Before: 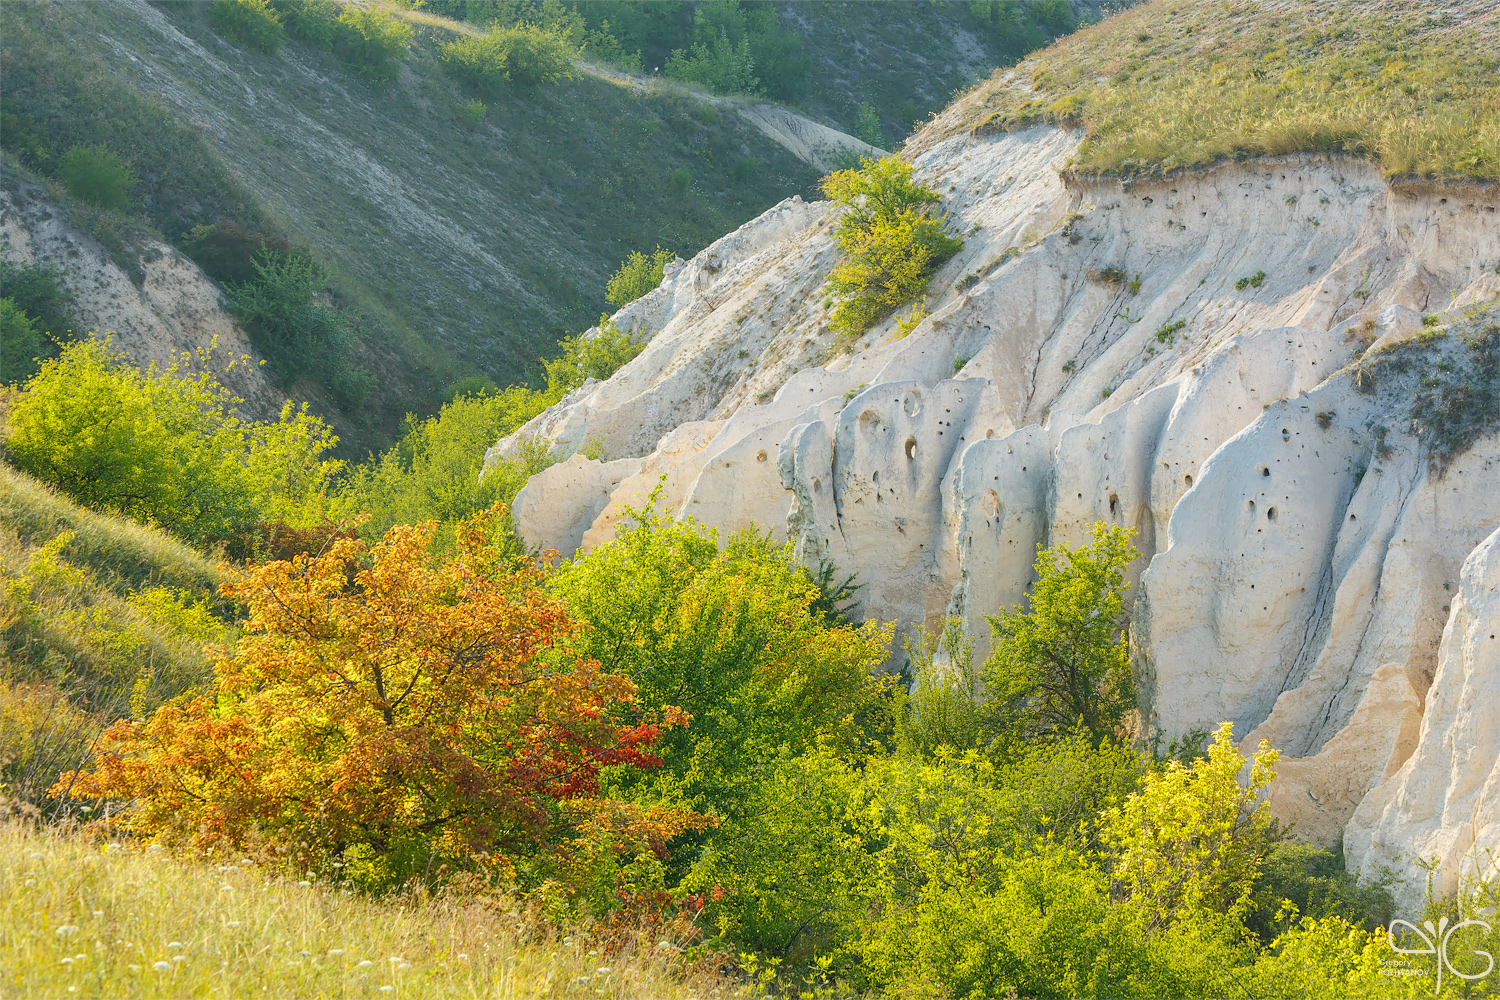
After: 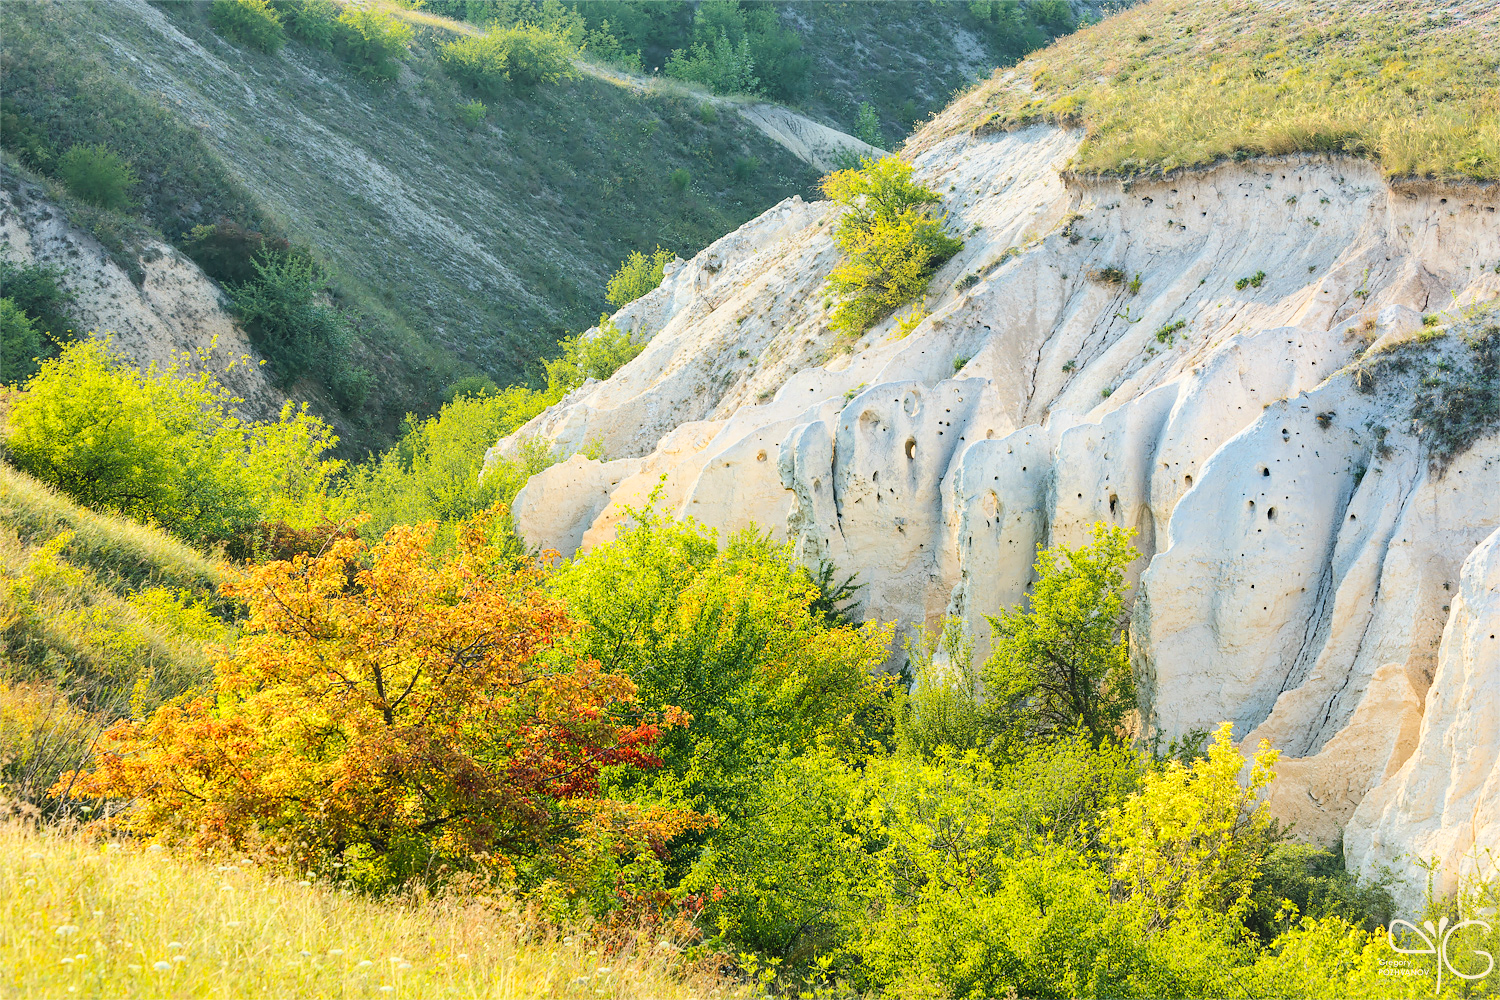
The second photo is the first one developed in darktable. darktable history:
haze removal: compatibility mode true, adaptive false
base curve: curves: ch0 [(0, 0) (0.036, 0.025) (0.121, 0.166) (0.206, 0.329) (0.605, 0.79) (1, 1)]
